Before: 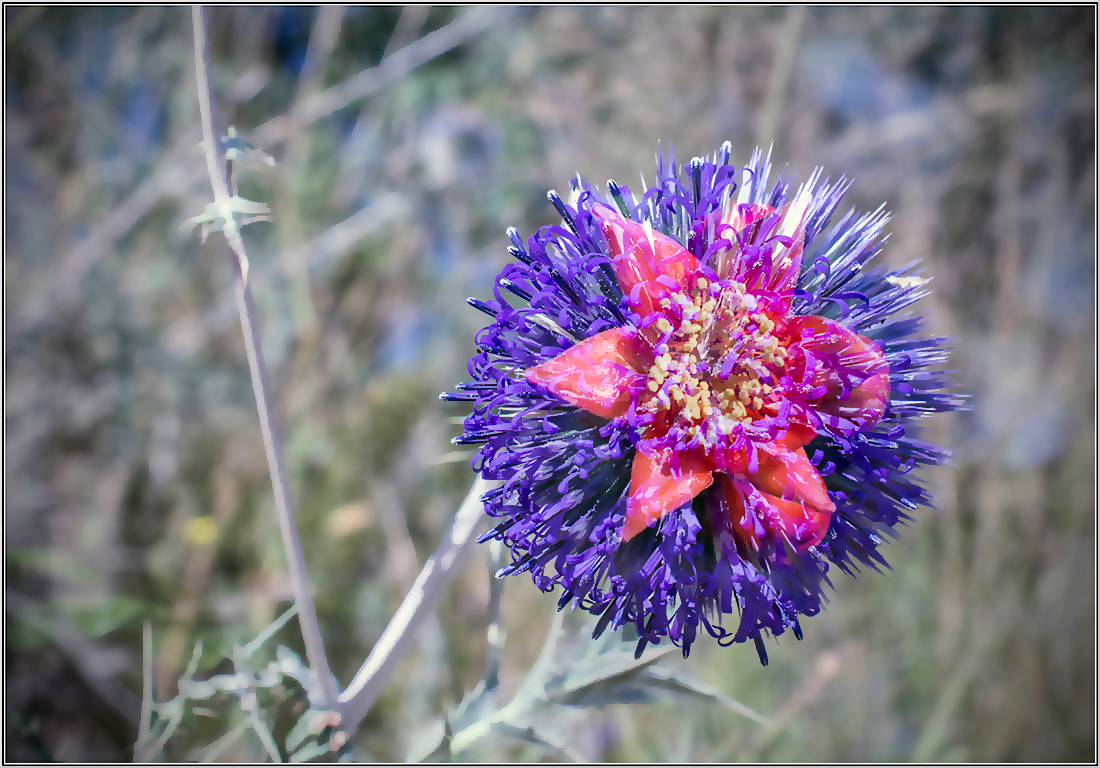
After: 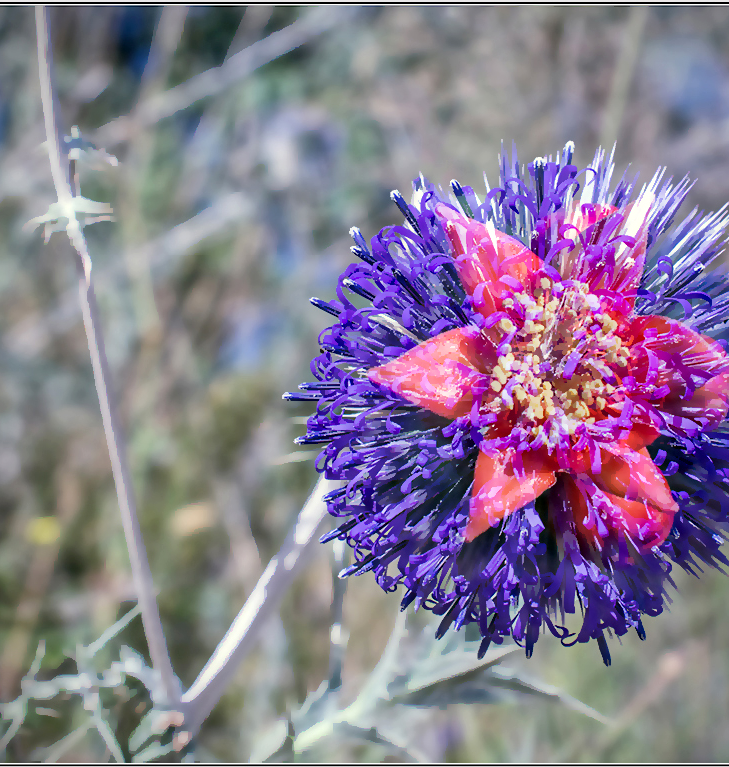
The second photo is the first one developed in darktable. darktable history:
local contrast: highlights 107%, shadows 101%, detail 119%, midtone range 0.2
crop and rotate: left 14.324%, right 19.327%
